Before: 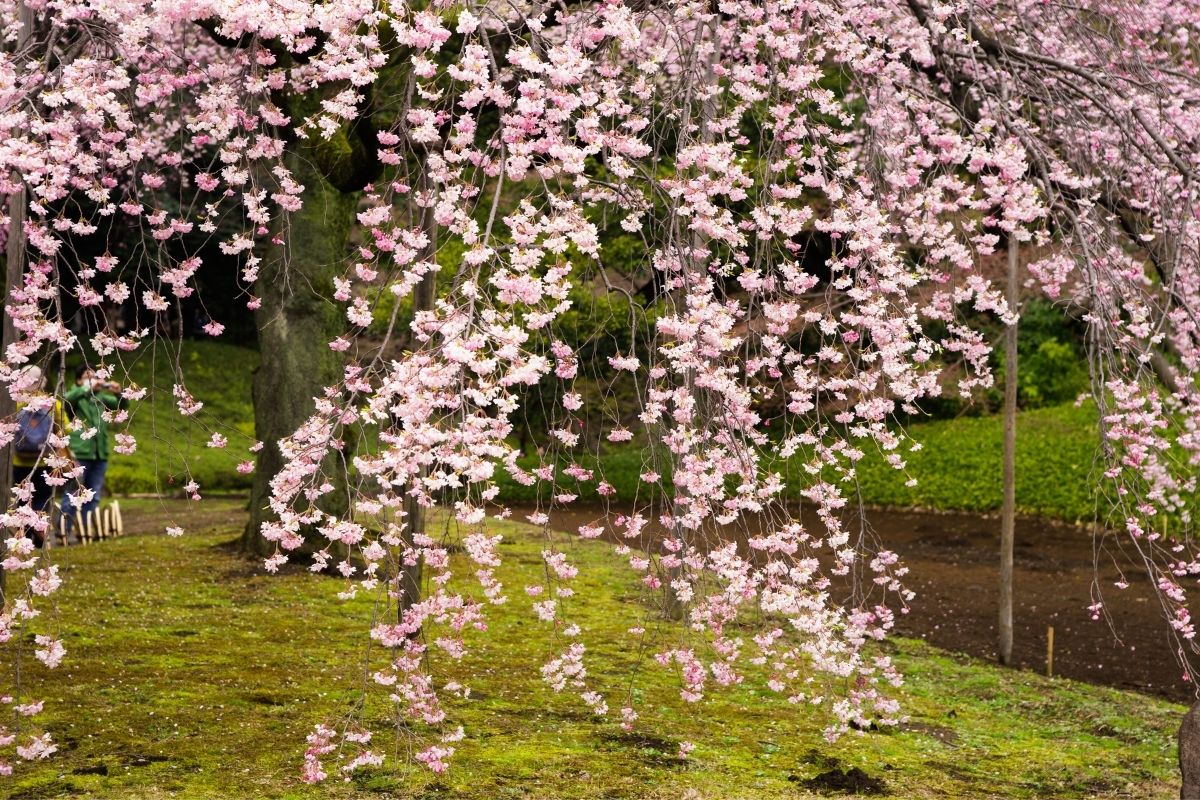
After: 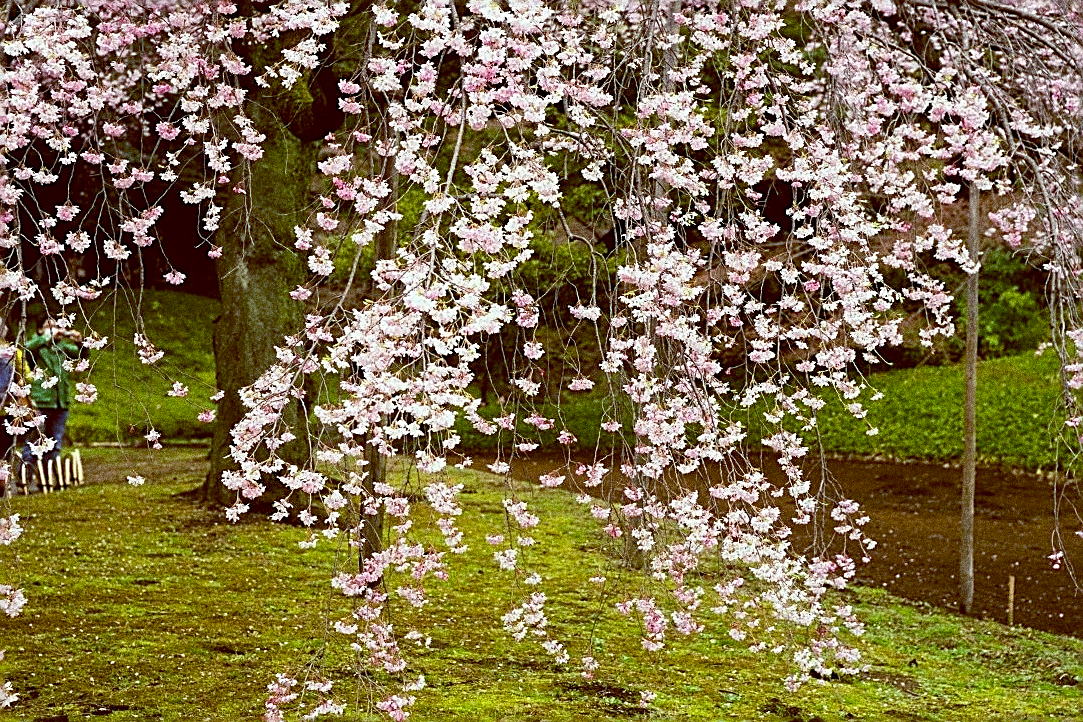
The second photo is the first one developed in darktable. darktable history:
color correction: highlights a* -8, highlights b* 3.1
sharpen: amount 1
crop: left 3.305%, top 6.436%, right 6.389%, bottom 3.258%
color balance: lift [1, 1.015, 1.004, 0.985], gamma [1, 0.958, 0.971, 1.042], gain [1, 0.956, 0.977, 1.044]
grain: coarseness 10.62 ISO, strength 55.56%
